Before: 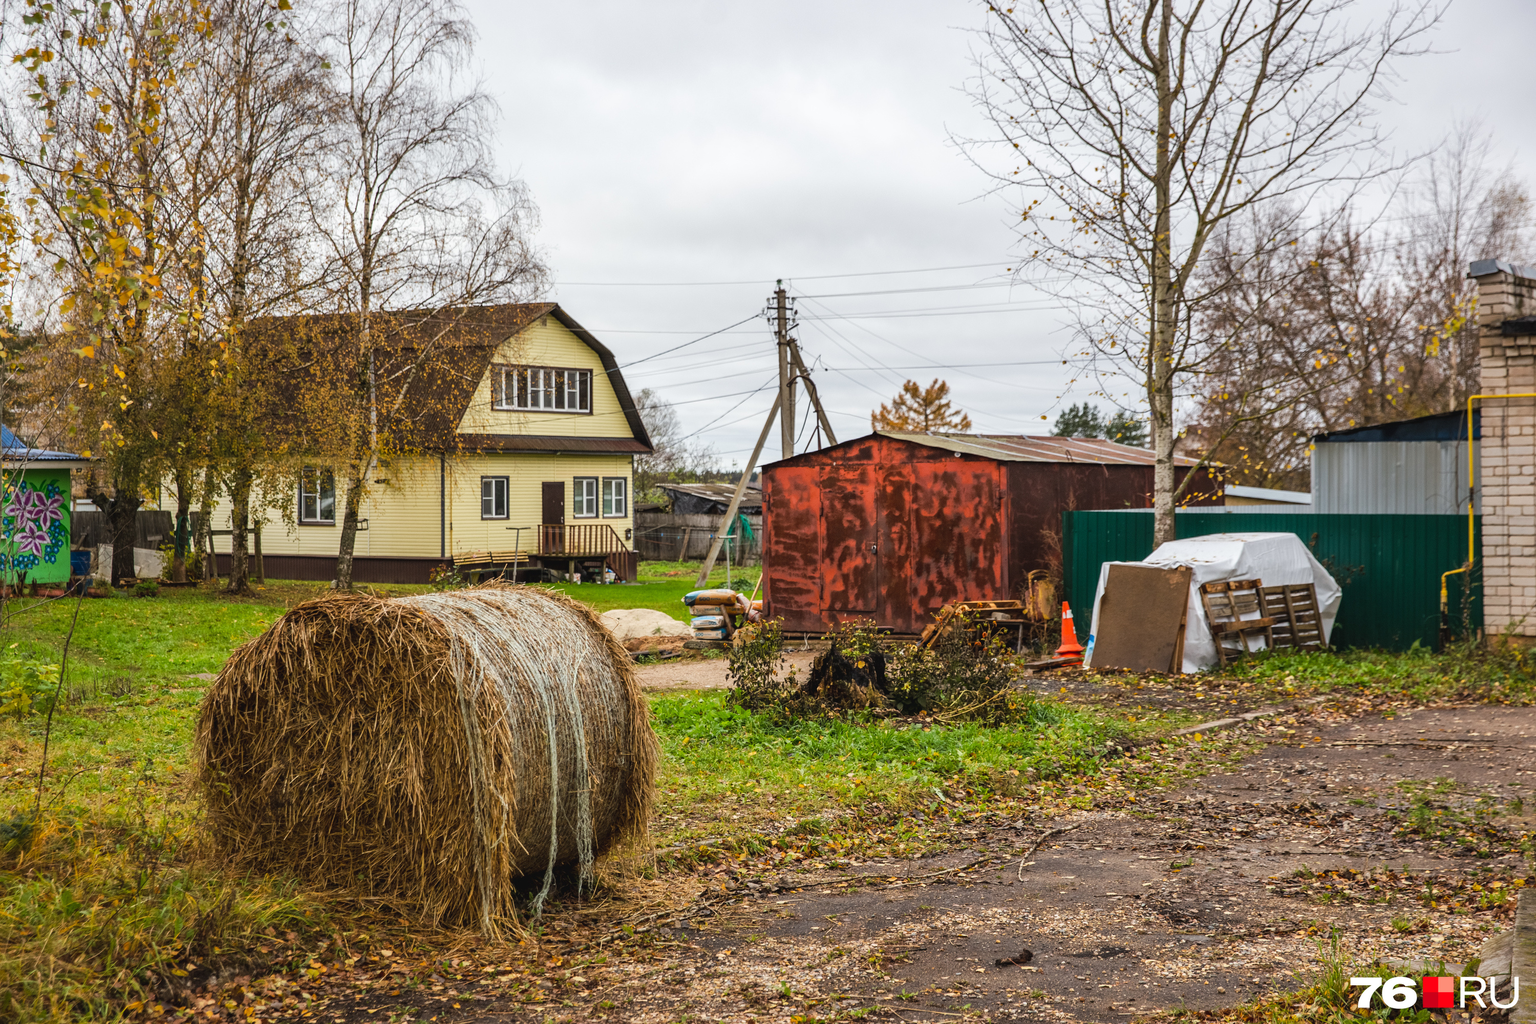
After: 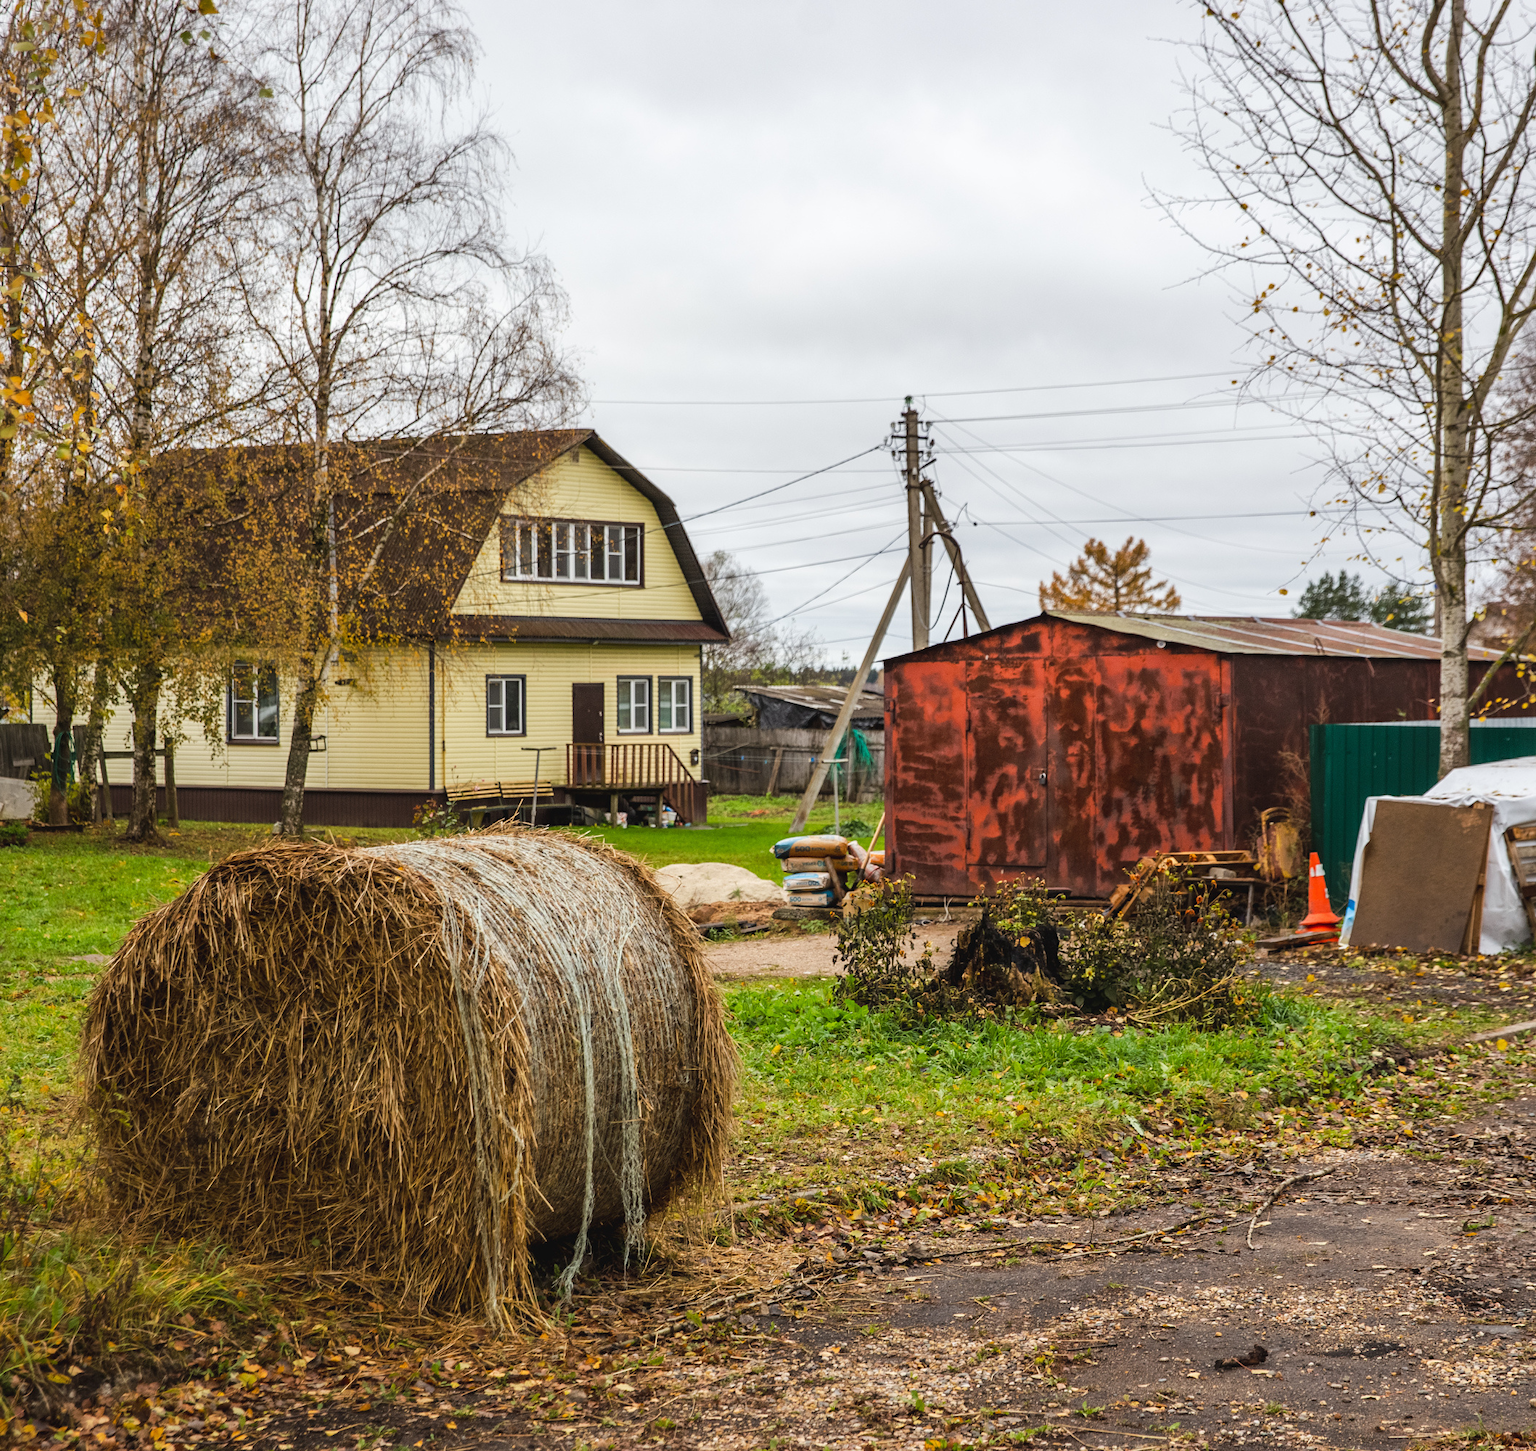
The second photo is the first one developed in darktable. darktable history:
crop and rotate: left 9.024%, right 20.396%
